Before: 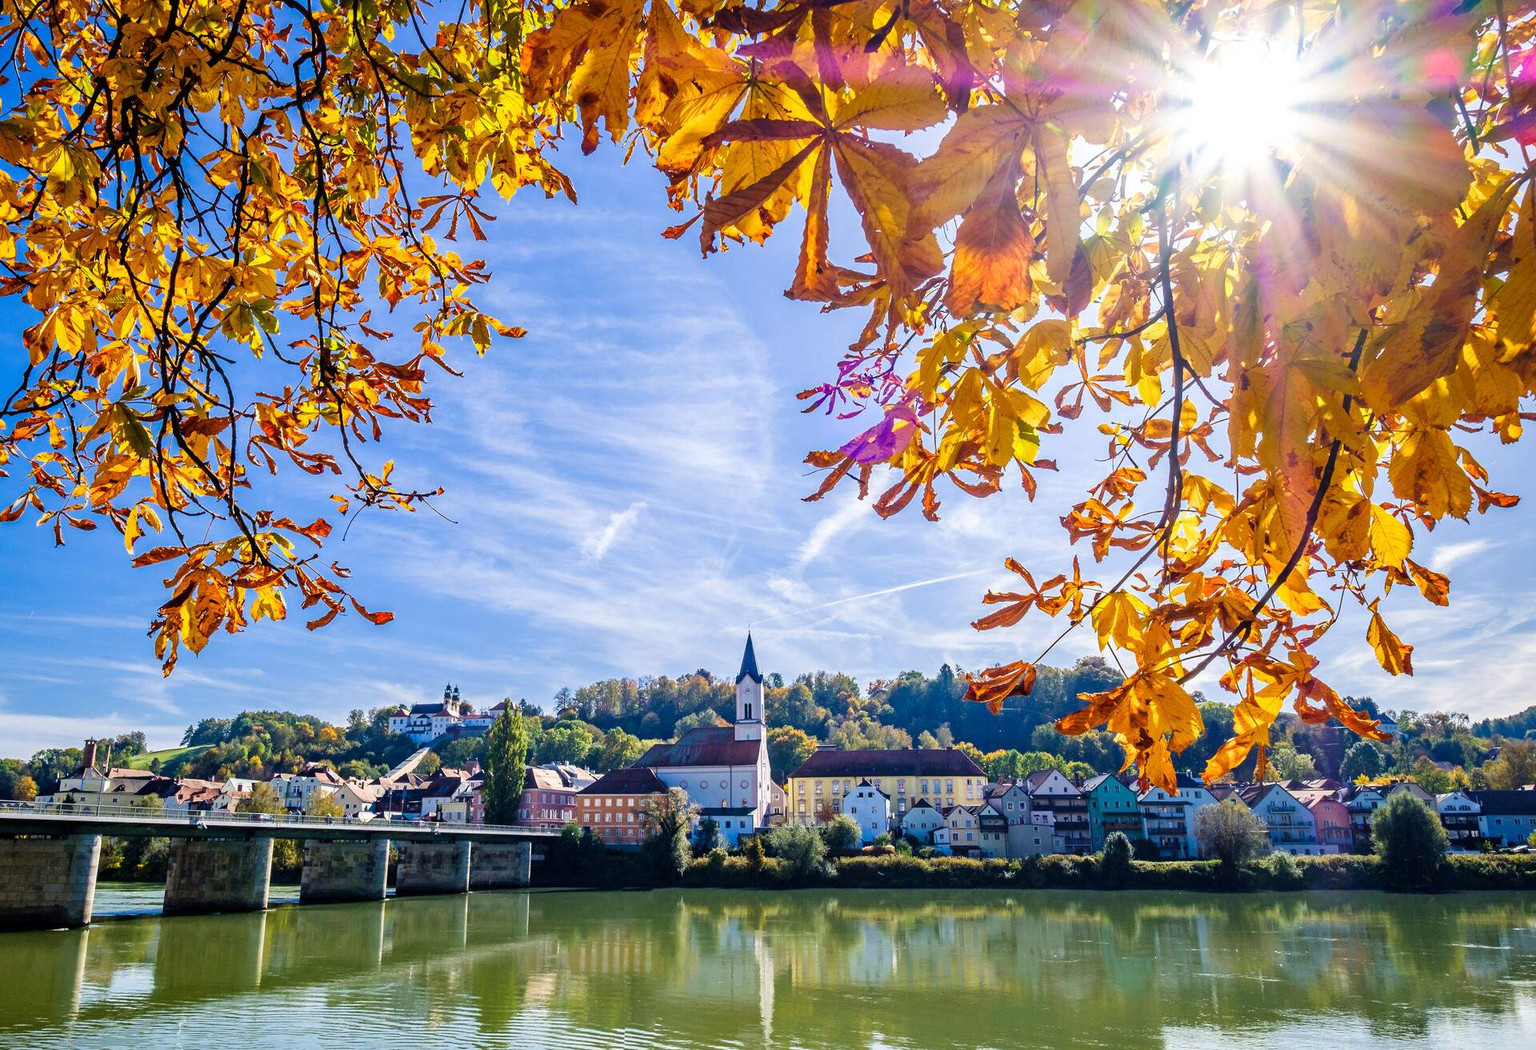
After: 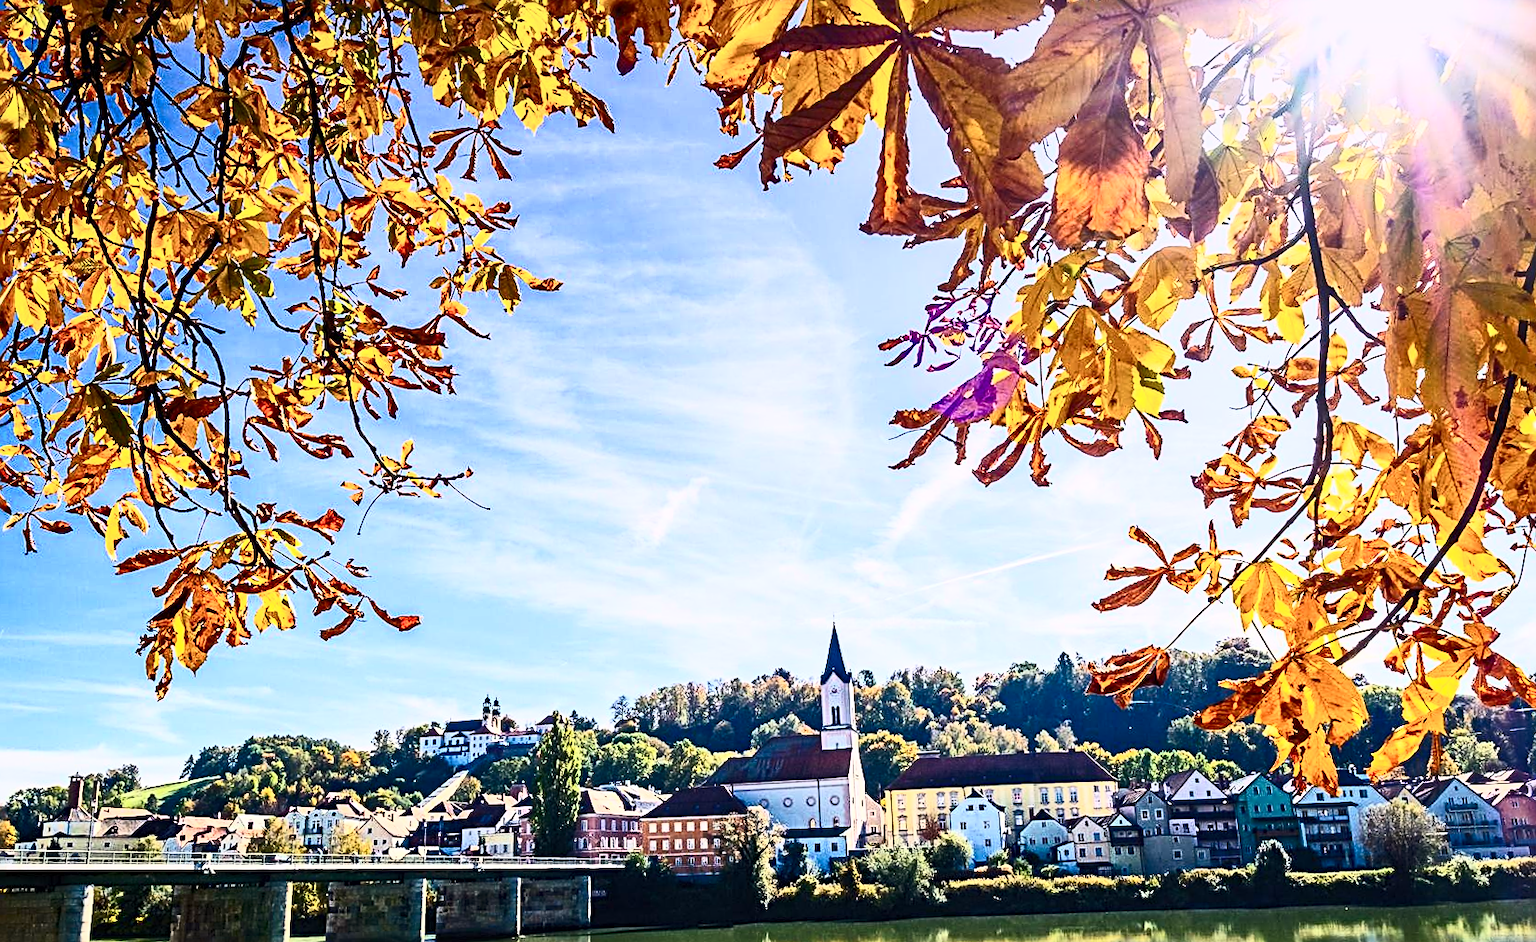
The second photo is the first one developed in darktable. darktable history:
sharpen: radius 2.676, amount 0.669
crop: top 7.49%, right 9.717%, bottom 11.943%
contrast brightness saturation: contrast 0.62, brightness 0.34, saturation 0.14
rotate and perspective: rotation -2.12°, lens shift (vertical) 0.009, lens shift (horizontal) -0.008, automatic cropping original format, crop left 0.036, crop right 0.964, crop top 0.05, crop bottom 0.959
exposure: compensate highlight preservation false
white balance: red 1.045, blue 0.932
graduated density: hue 238.83°, saturation 50%
